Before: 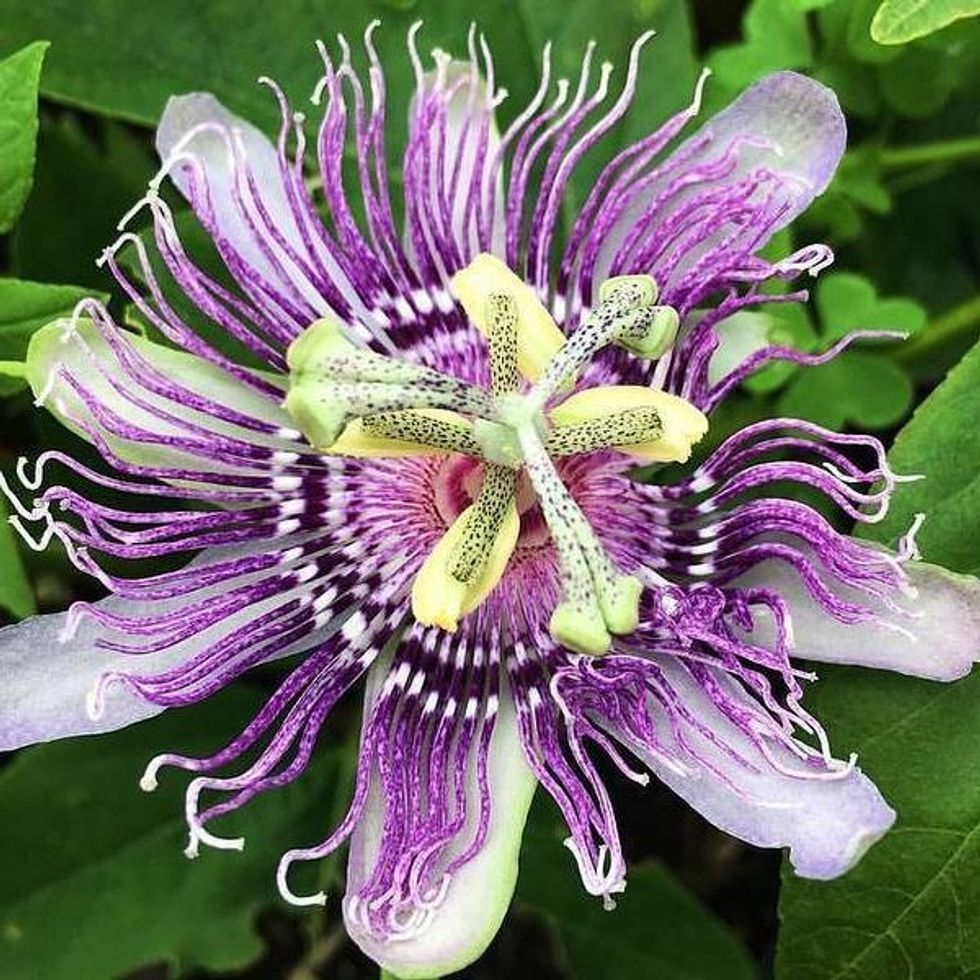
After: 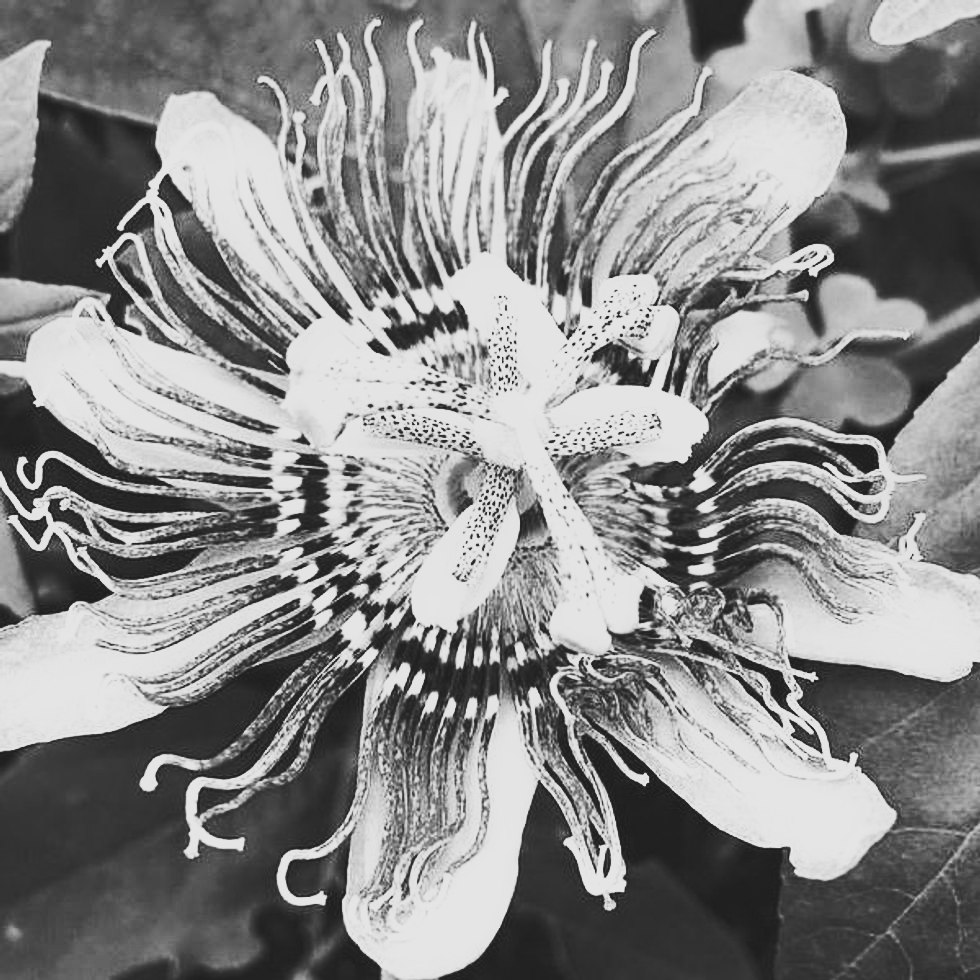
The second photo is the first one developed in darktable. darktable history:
shadows and highlights: radius 121.13, shadows 21.4, white point adjustment -9.72, highlights -14.39, soften with gaussian
monochrome: on, module defaults
base curve: curves: ch0 [(0, 0.015) (0.085, 0.116) (0.134, 0.298) (0.19, 0.545) (0.296, 0.764) (0.599, 0.982) (1, 1)], preserve colors none
